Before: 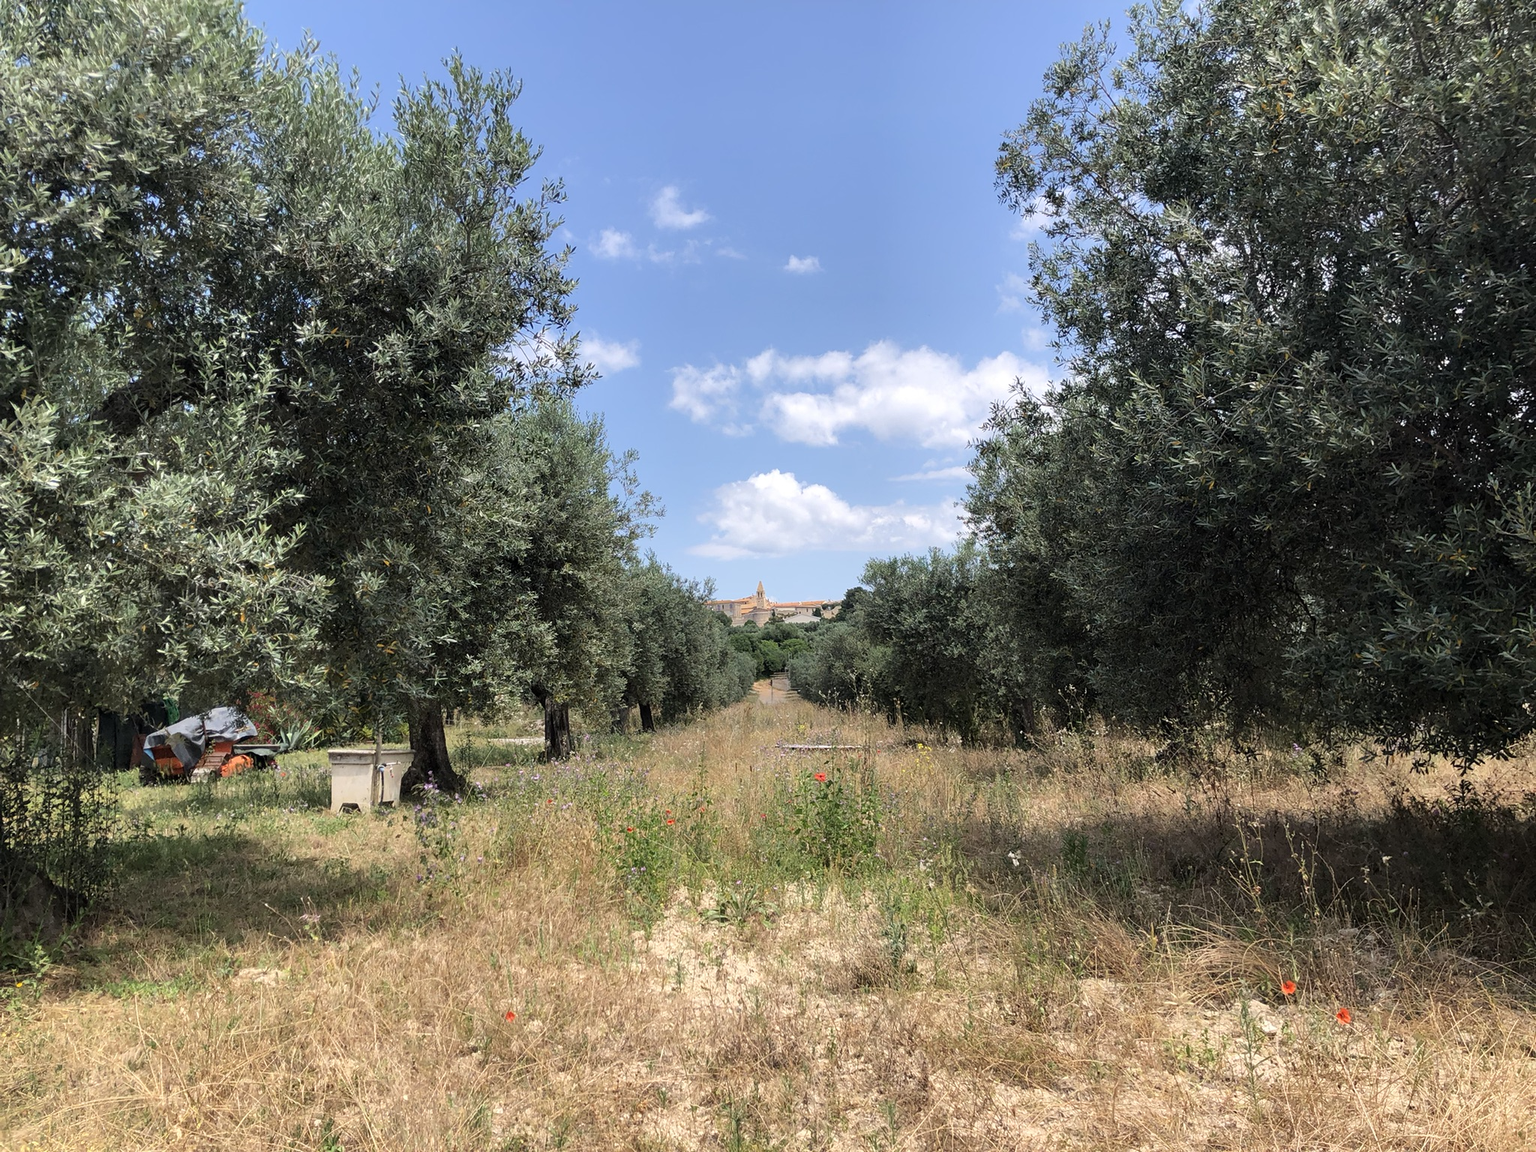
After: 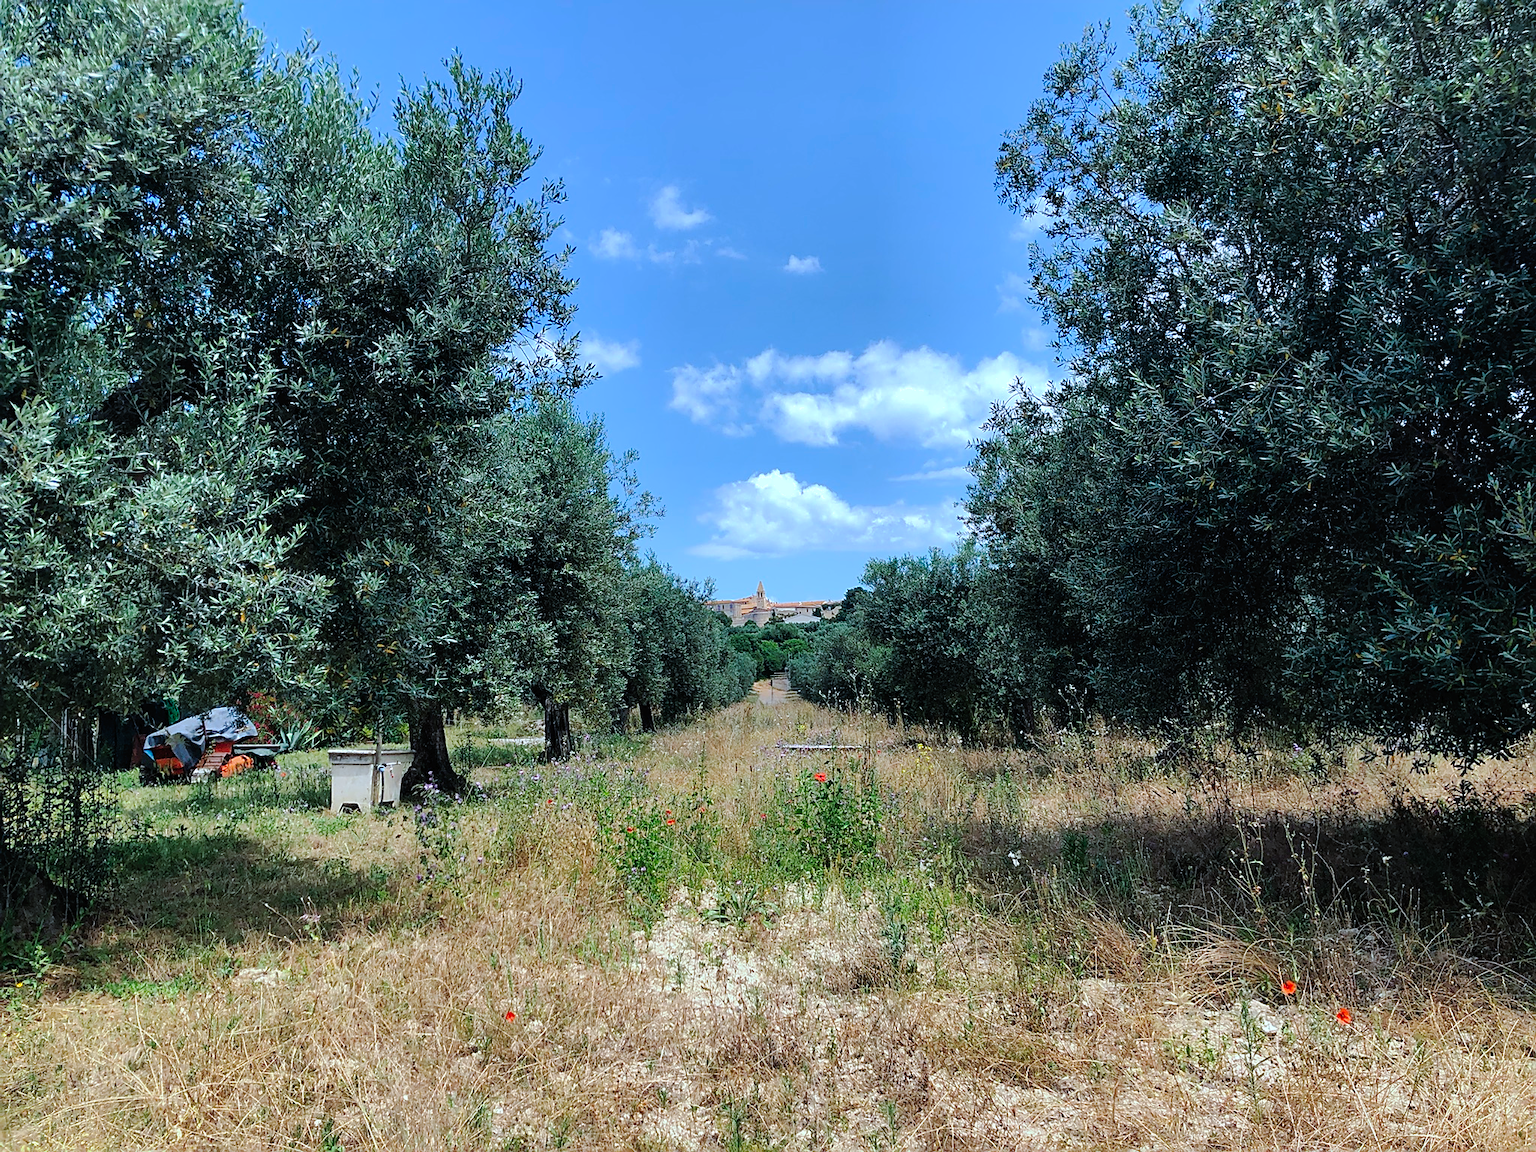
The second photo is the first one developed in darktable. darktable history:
tone curve: curves: ch0 [(0, 0) (0.003, 0.007) (0.011, 0.008) (0.025, 0.007) (0.044, 0.009) (0.069, 0.012) (0.1, 0.02) (0.136, 0.035) (0.177, 0.06) (0.224, 0.104) (0.277, 0.16) (0.335, 0.228) (0.399, 0.308) (0.468, 0.418) (0.543, 0.525) (0.623, 0.635) (0.709, 0.723) (0.801, 0.802) (0.898, 0.889) (1, 1)], preserve colors none
sharpen: on, module defaults
shadows and highlights: on, module defaults
color calibration: illuminant as shot in camera, x 0.385, y 0.38, temperature 3929 K
